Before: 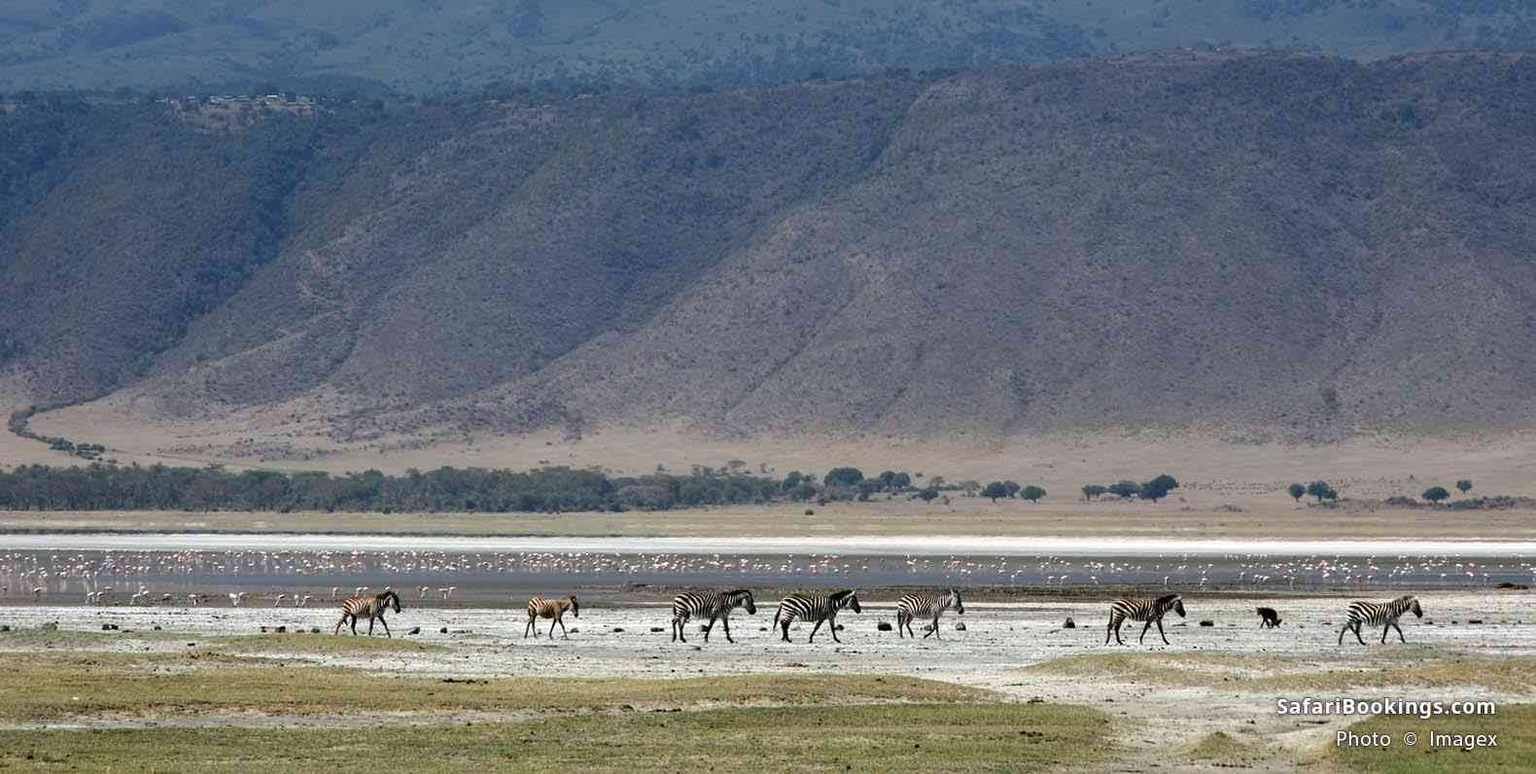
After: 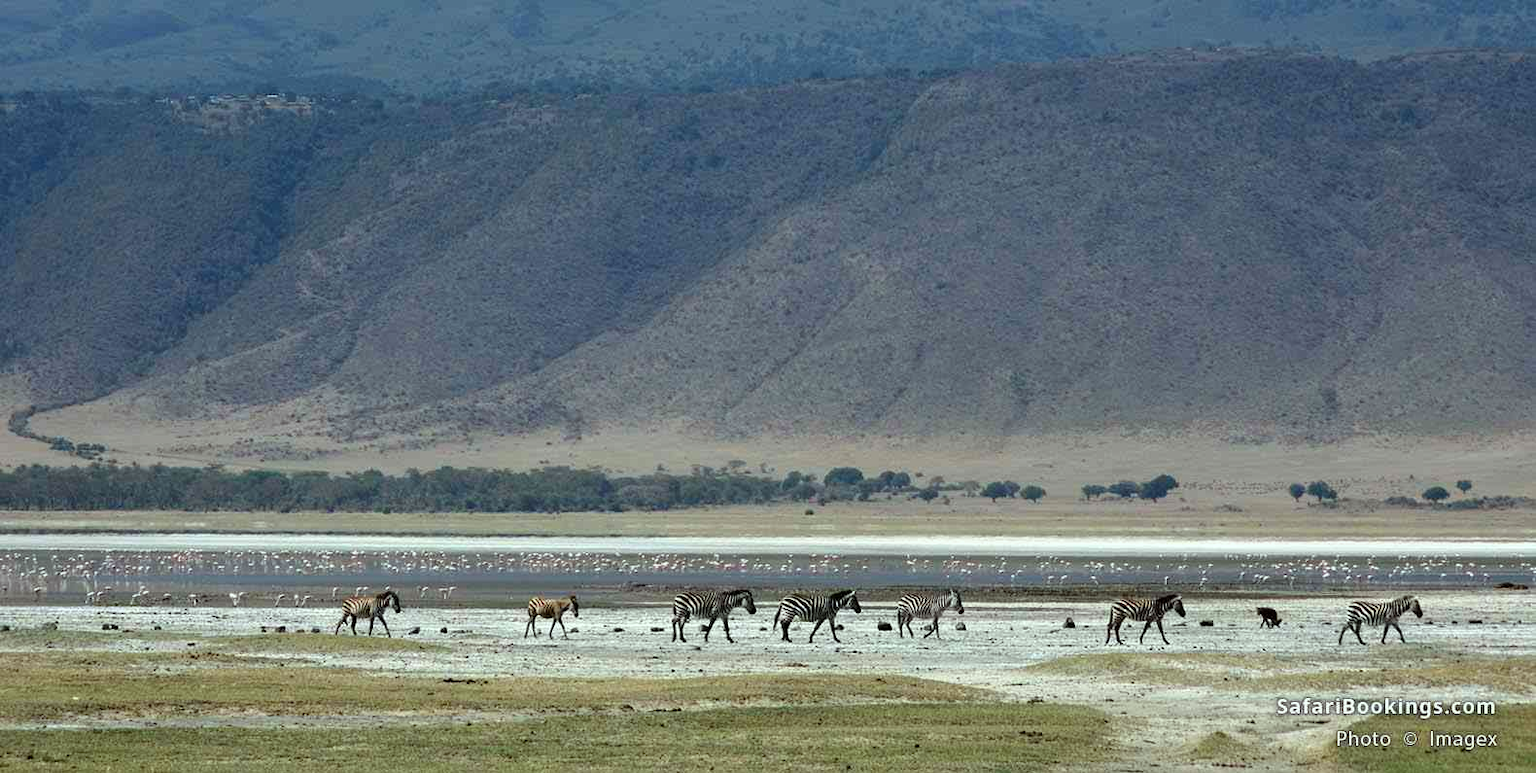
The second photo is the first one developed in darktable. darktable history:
color correction: highlights a* -6.85, highlights b* 0.844
